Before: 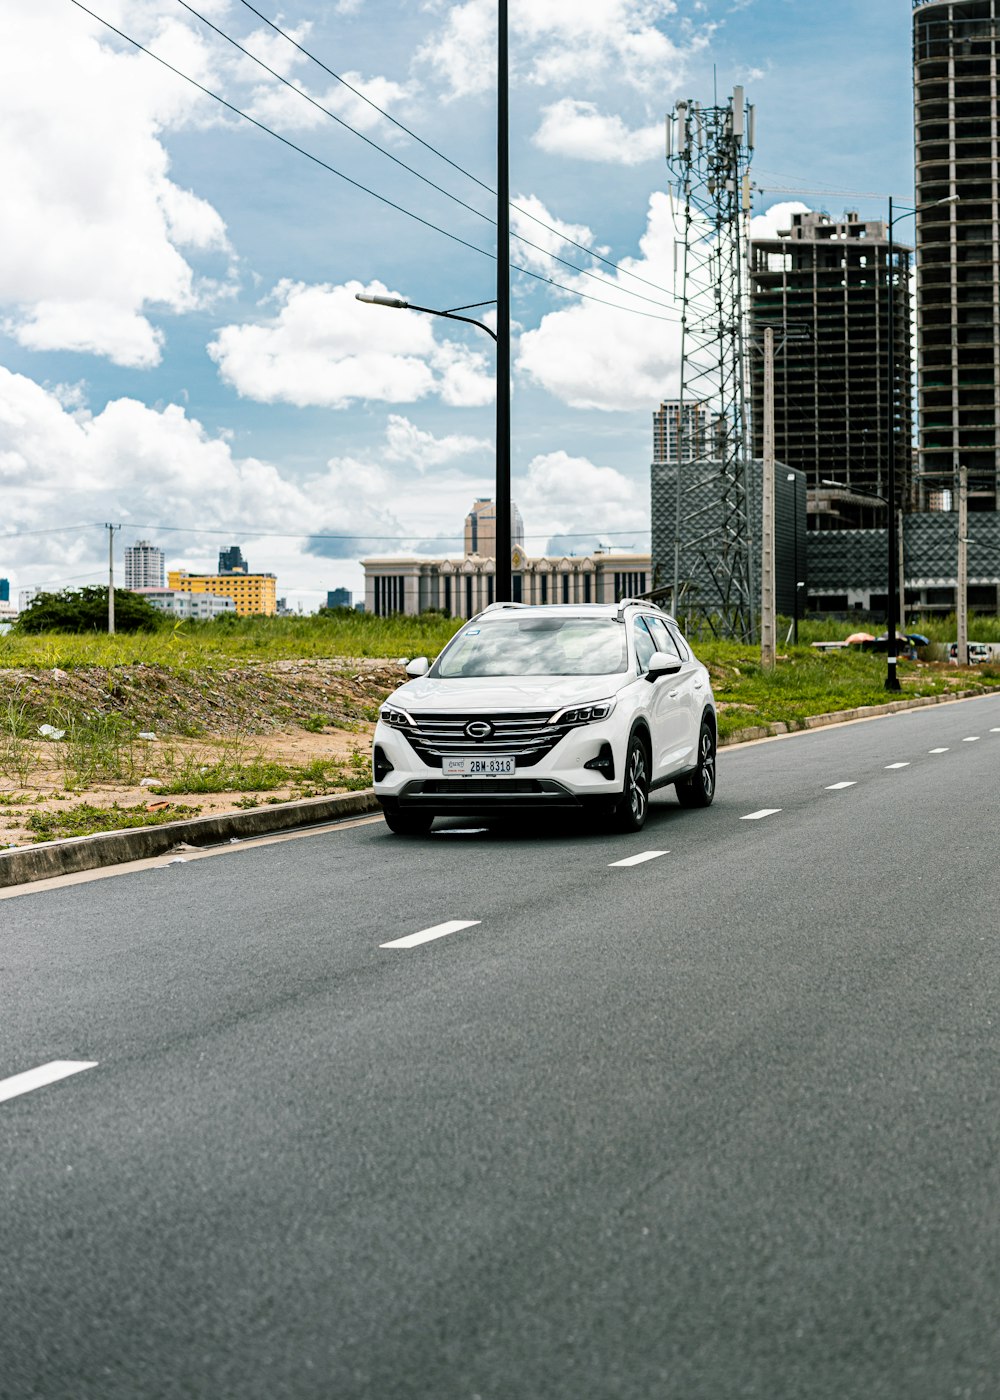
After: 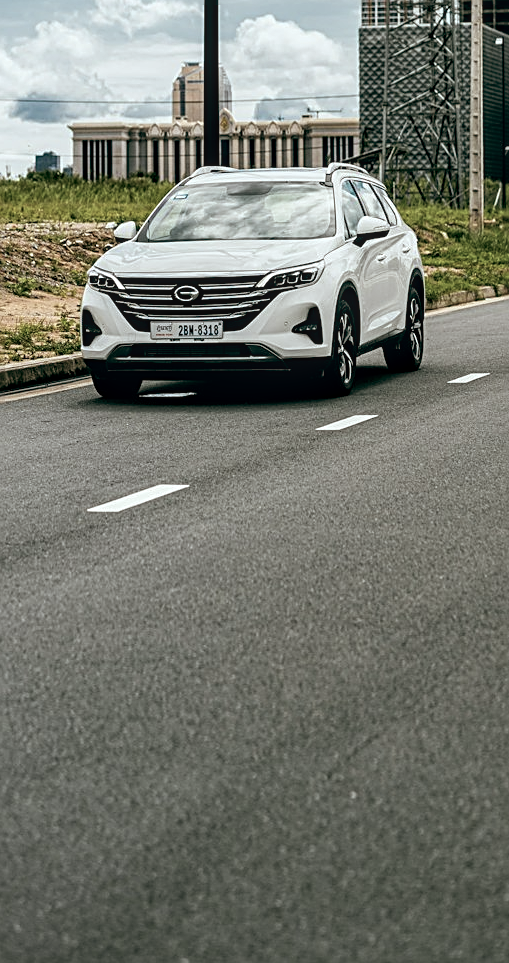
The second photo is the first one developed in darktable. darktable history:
color balance: lift [1, 0.994, 1.002, 1.006], gamma [0.957, 1.081, 1.016, 0.919], gain [0.97, 0.972, 1.01, 1.028], input saturation 91.06%, output saturation 79.8%
exposure: black level correction 0.001, compensate highlight preservation false
sharpen: on, module defaults
local contrast: on, module defaults
crop and rotate: left 29.237%, top 31.152%, right 19.807%
